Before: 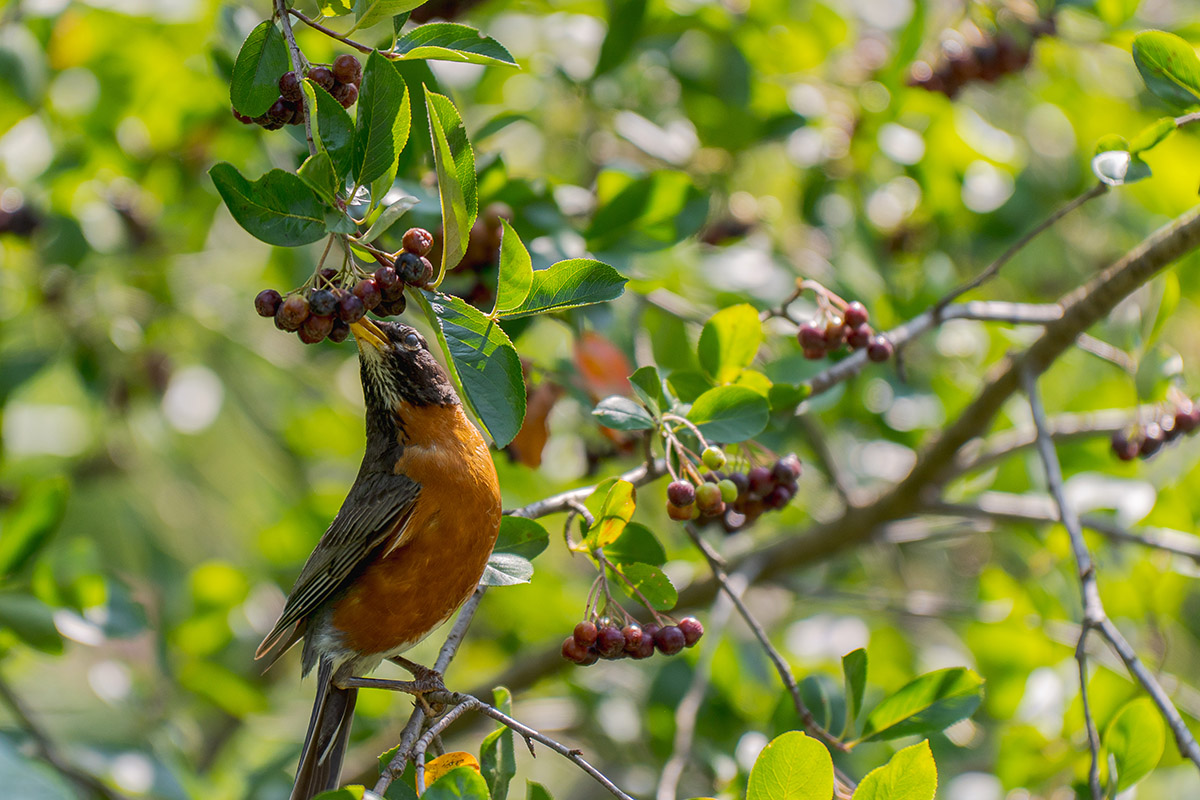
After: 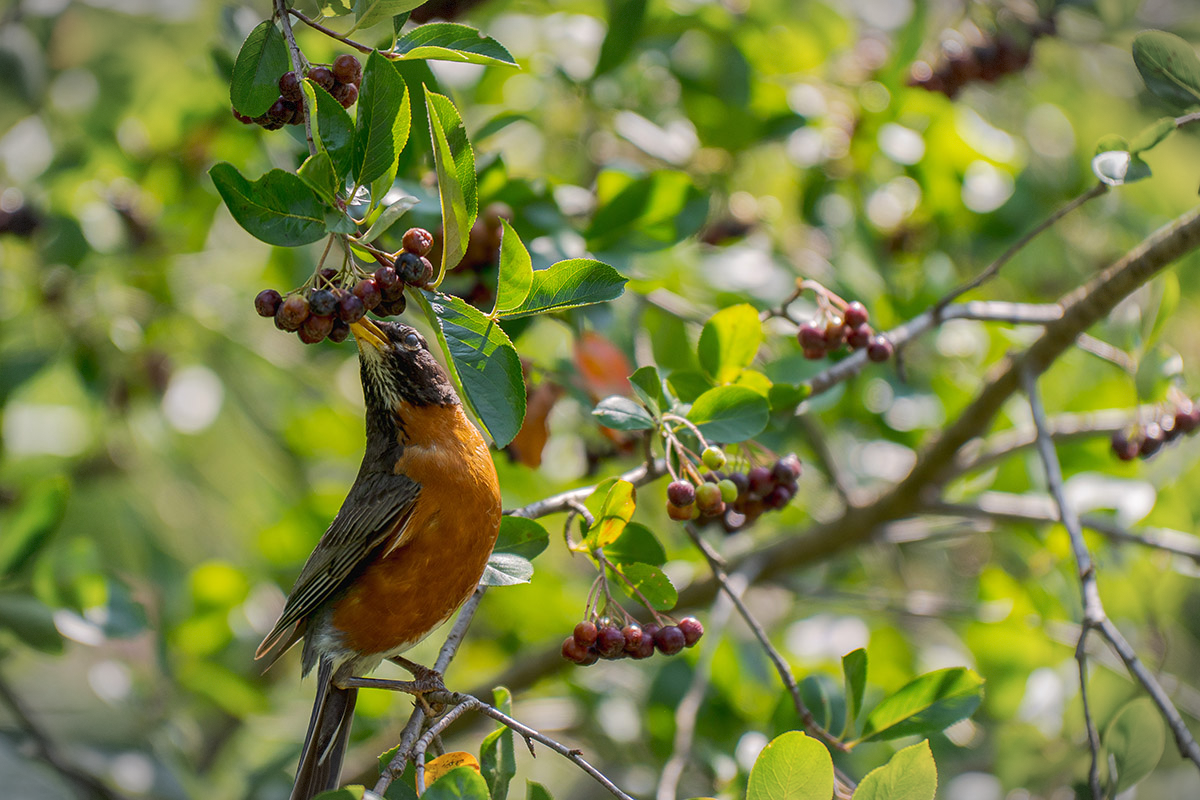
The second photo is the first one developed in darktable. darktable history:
vignetting: fall-off start 86.02%, automatic ratio true, dithering 8-bit output
